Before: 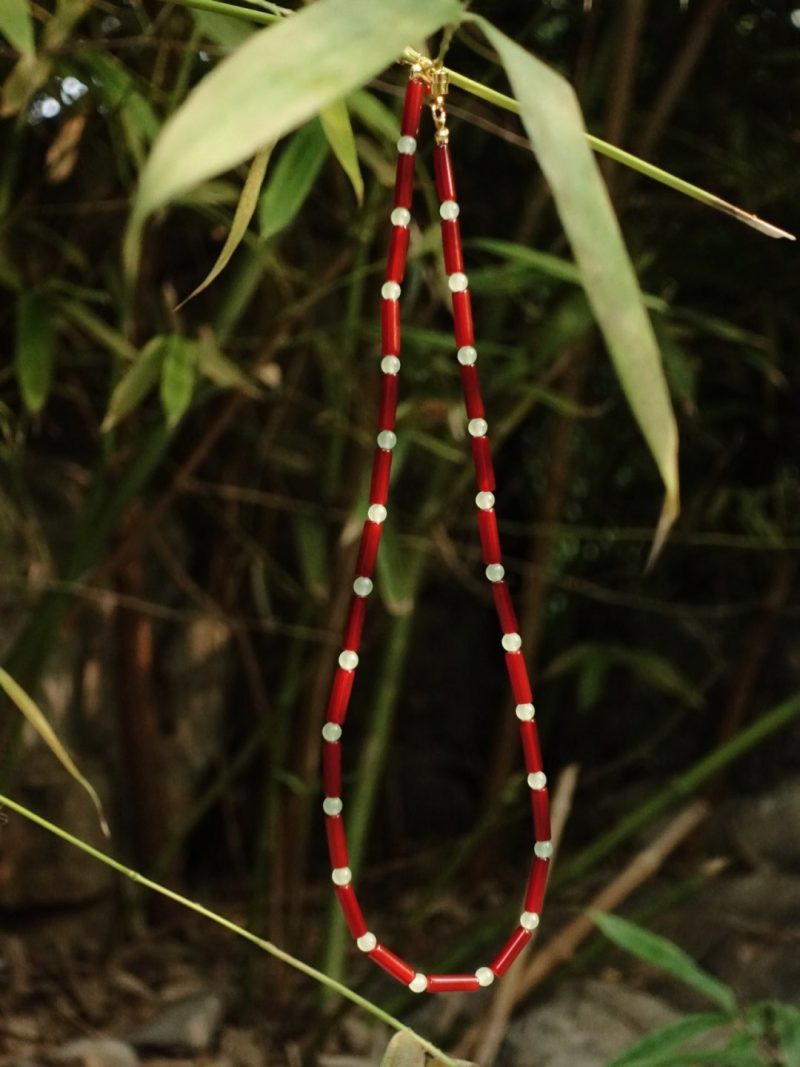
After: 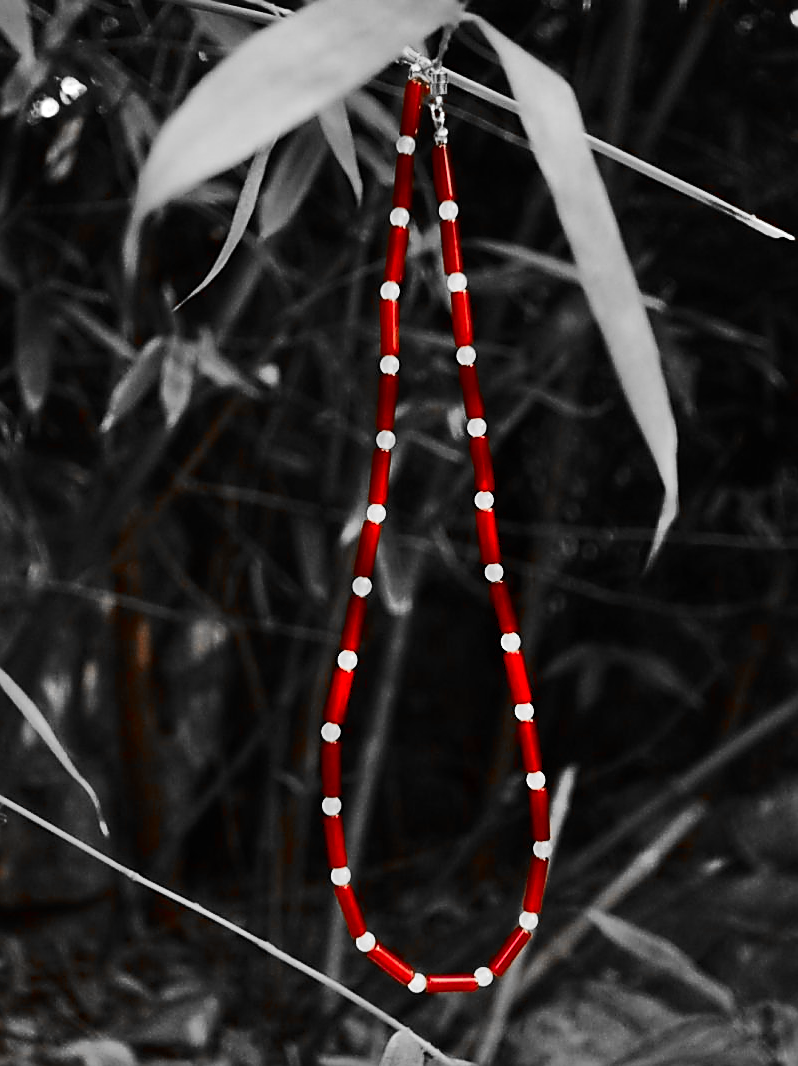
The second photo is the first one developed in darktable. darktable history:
crop and rotate: left 0.126%
color zones: curves: ch0 [(0, 0.352) (0.143, 0.407) (0.286, 0.386) (0.429, 0.431) (0.571, 0.829) (0.714, 0.853) (0.857, 0.833) (1, 0.352)]; ch1 [(0, 0.604) (0.072, 0.726) (0.096, 0.608) (0.205, 0.007) (0.571, -0.006) (0.839, -0.013) (0.857, -0.012) (1, 0.604)]
contrast brightness saturation: contrast 0.28
sharpen: radius 1.4, amount 1.25, threshold 0.7
shadows and highlights: soften with gaussian
